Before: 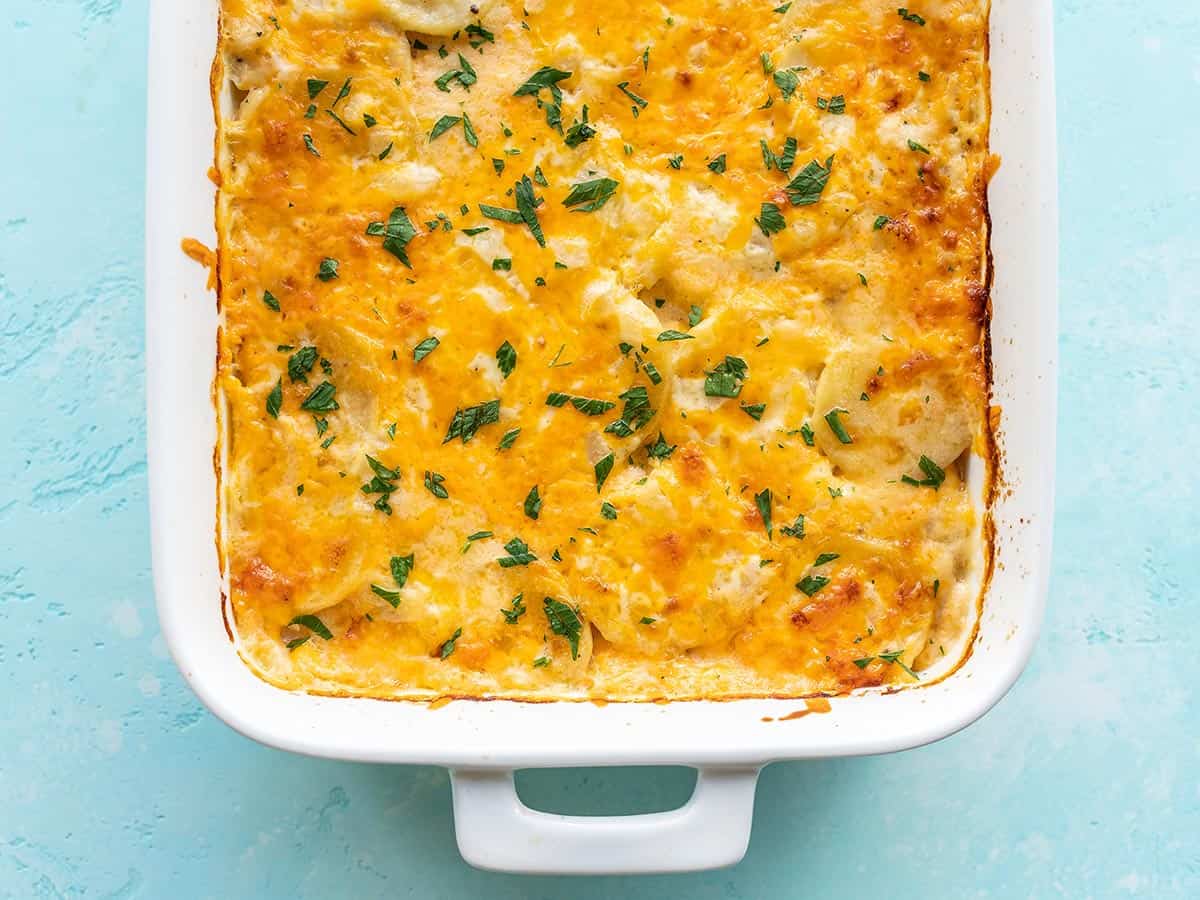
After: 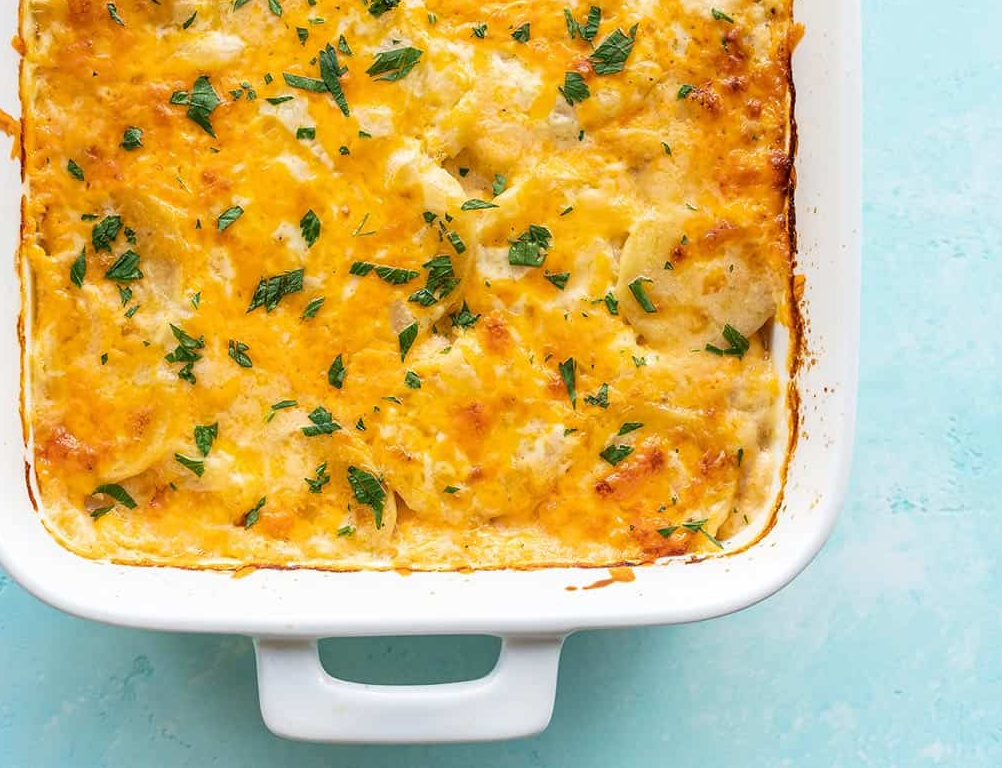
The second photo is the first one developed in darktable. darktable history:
crop: left 16.337%, top 14.571%
